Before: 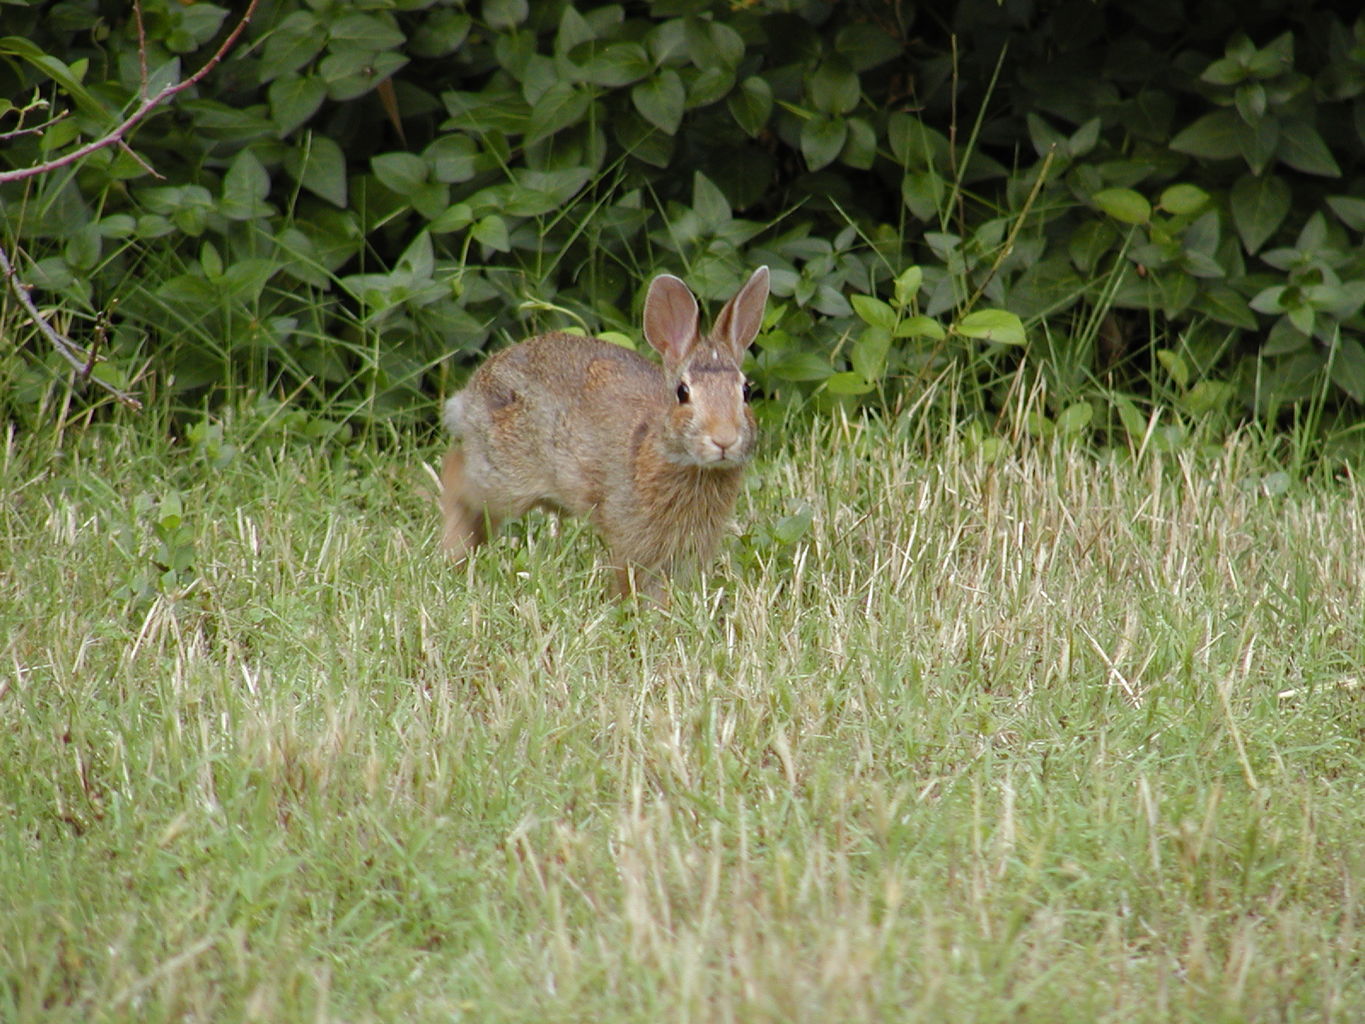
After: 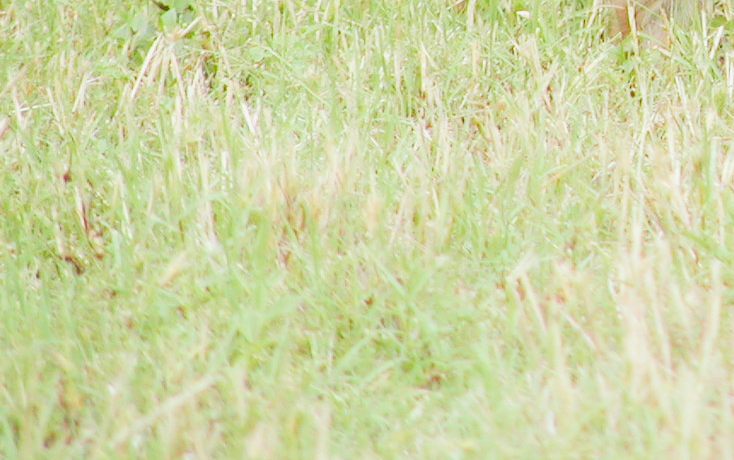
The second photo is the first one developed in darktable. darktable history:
filmic rgb: black relative exposure -7.23 EV, white relative exposure 5.34 EV, hardness 3.02
crop and rotate: top 54.835%, right 46.166%, bottom 0.233%
exposure: black level correction 0, exposure 1.741 EV, compensate highlight preservation false
